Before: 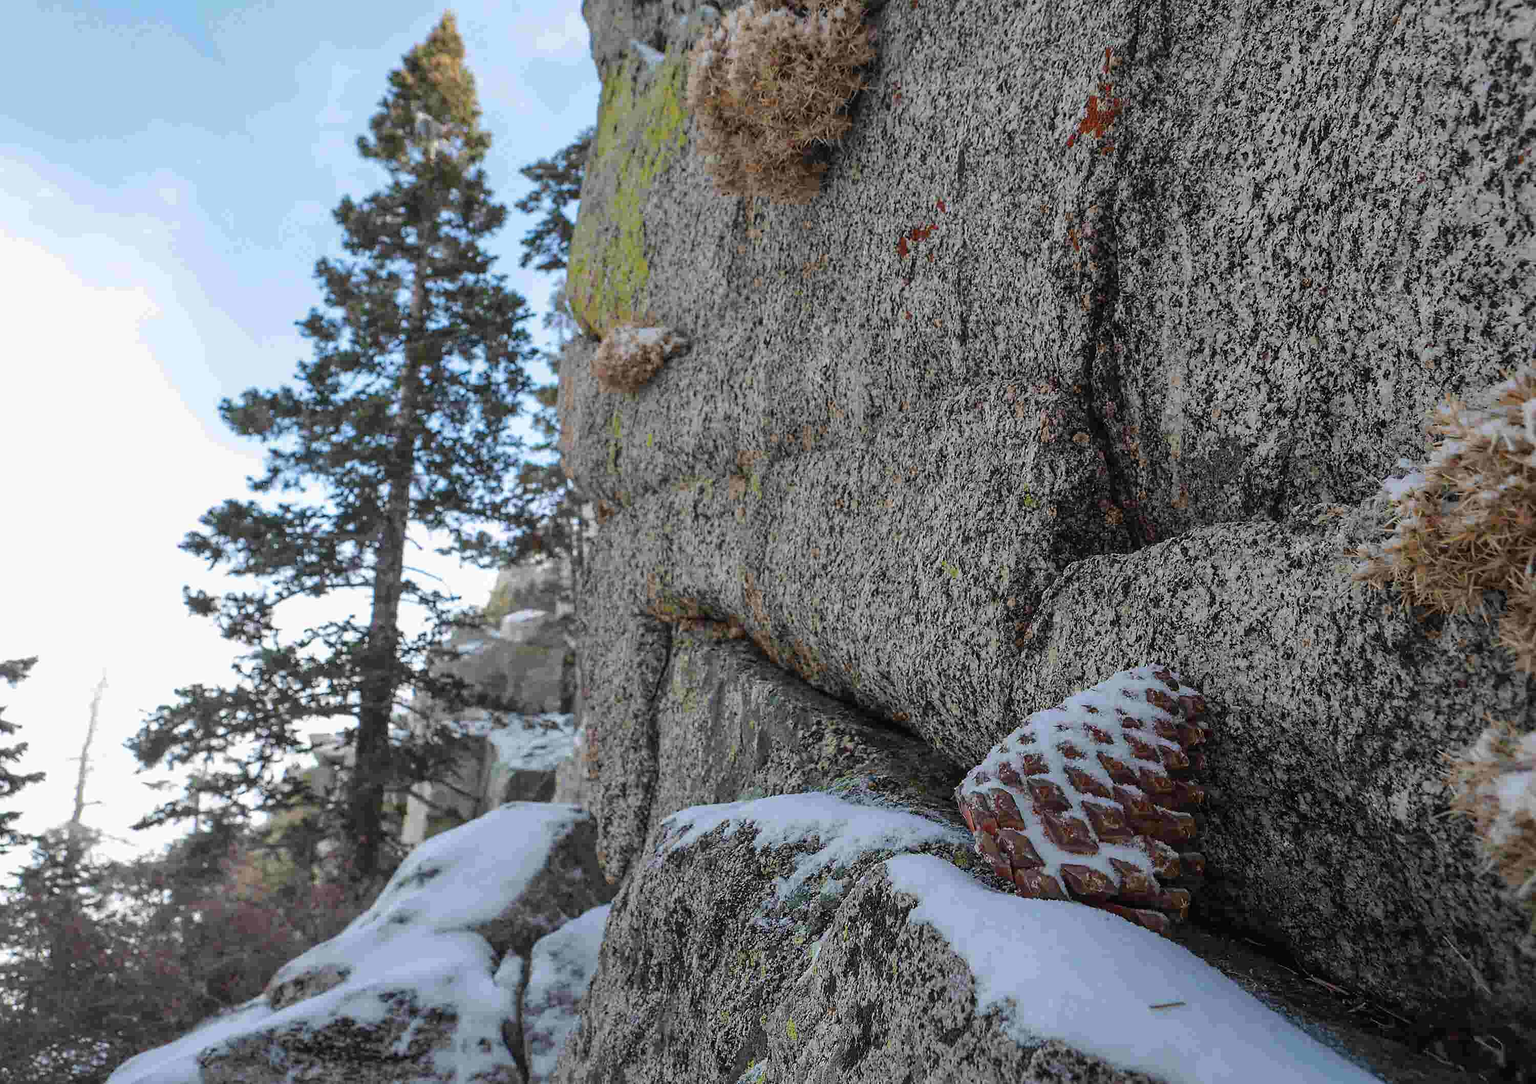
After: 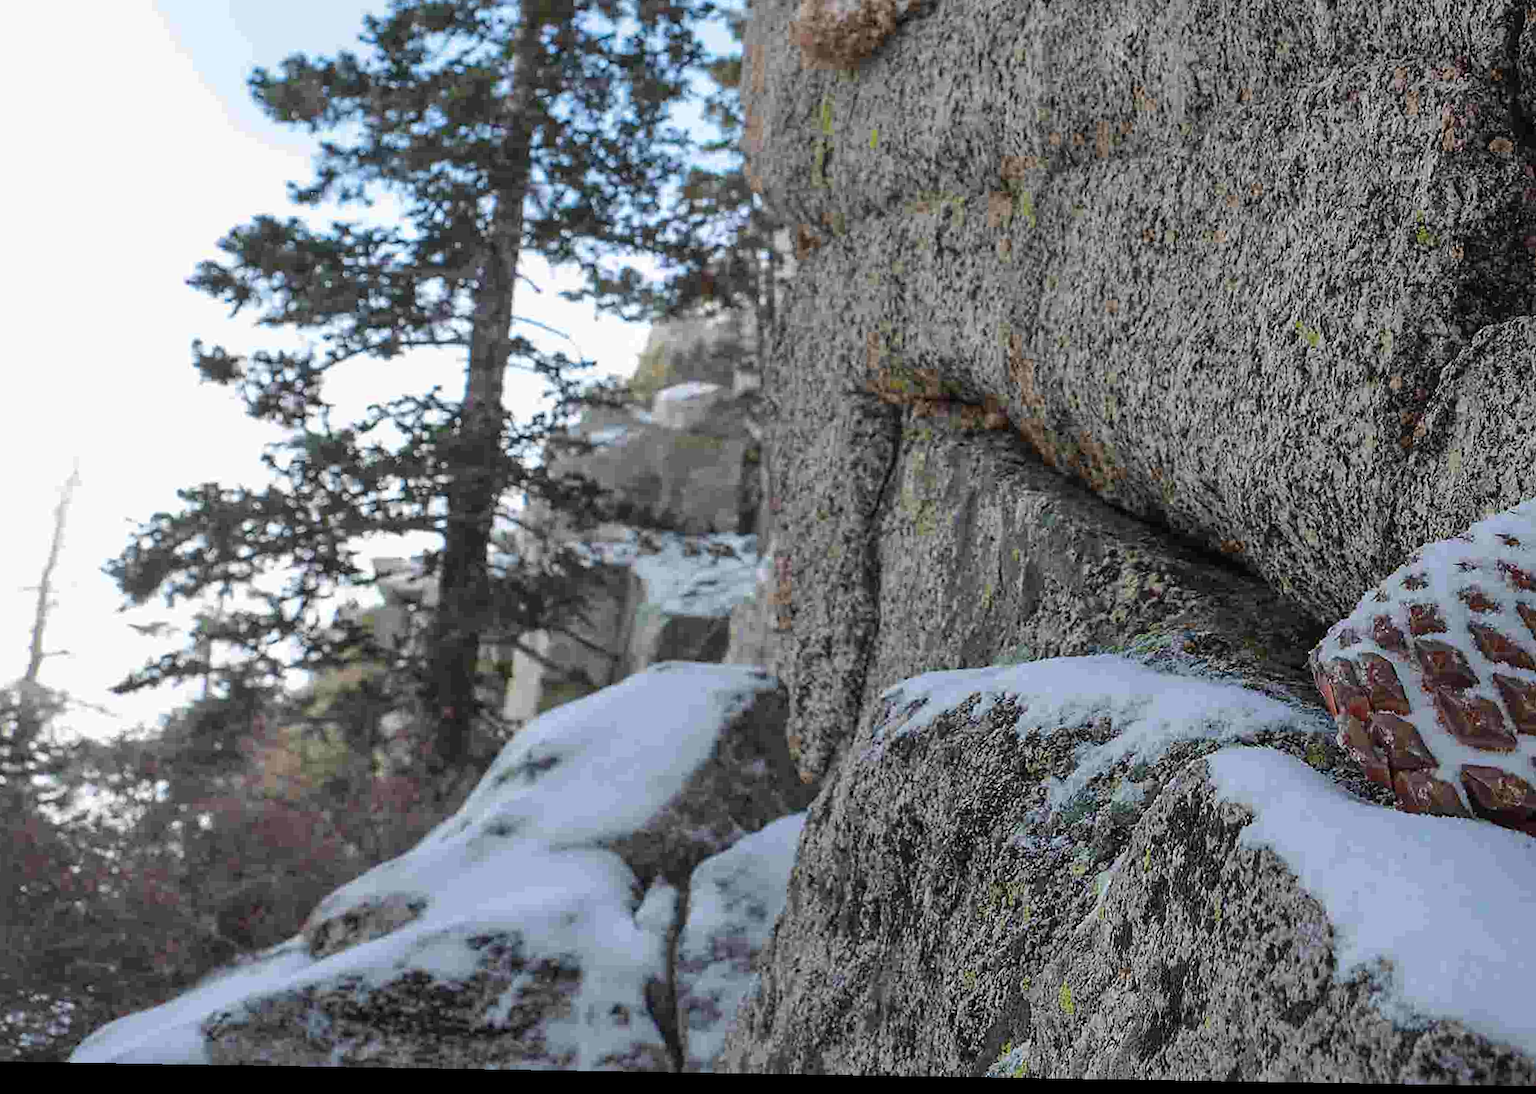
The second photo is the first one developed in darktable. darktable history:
crop and rotate: angle -0.926°, left 3.8%, top 32.071%, right 28.158%
